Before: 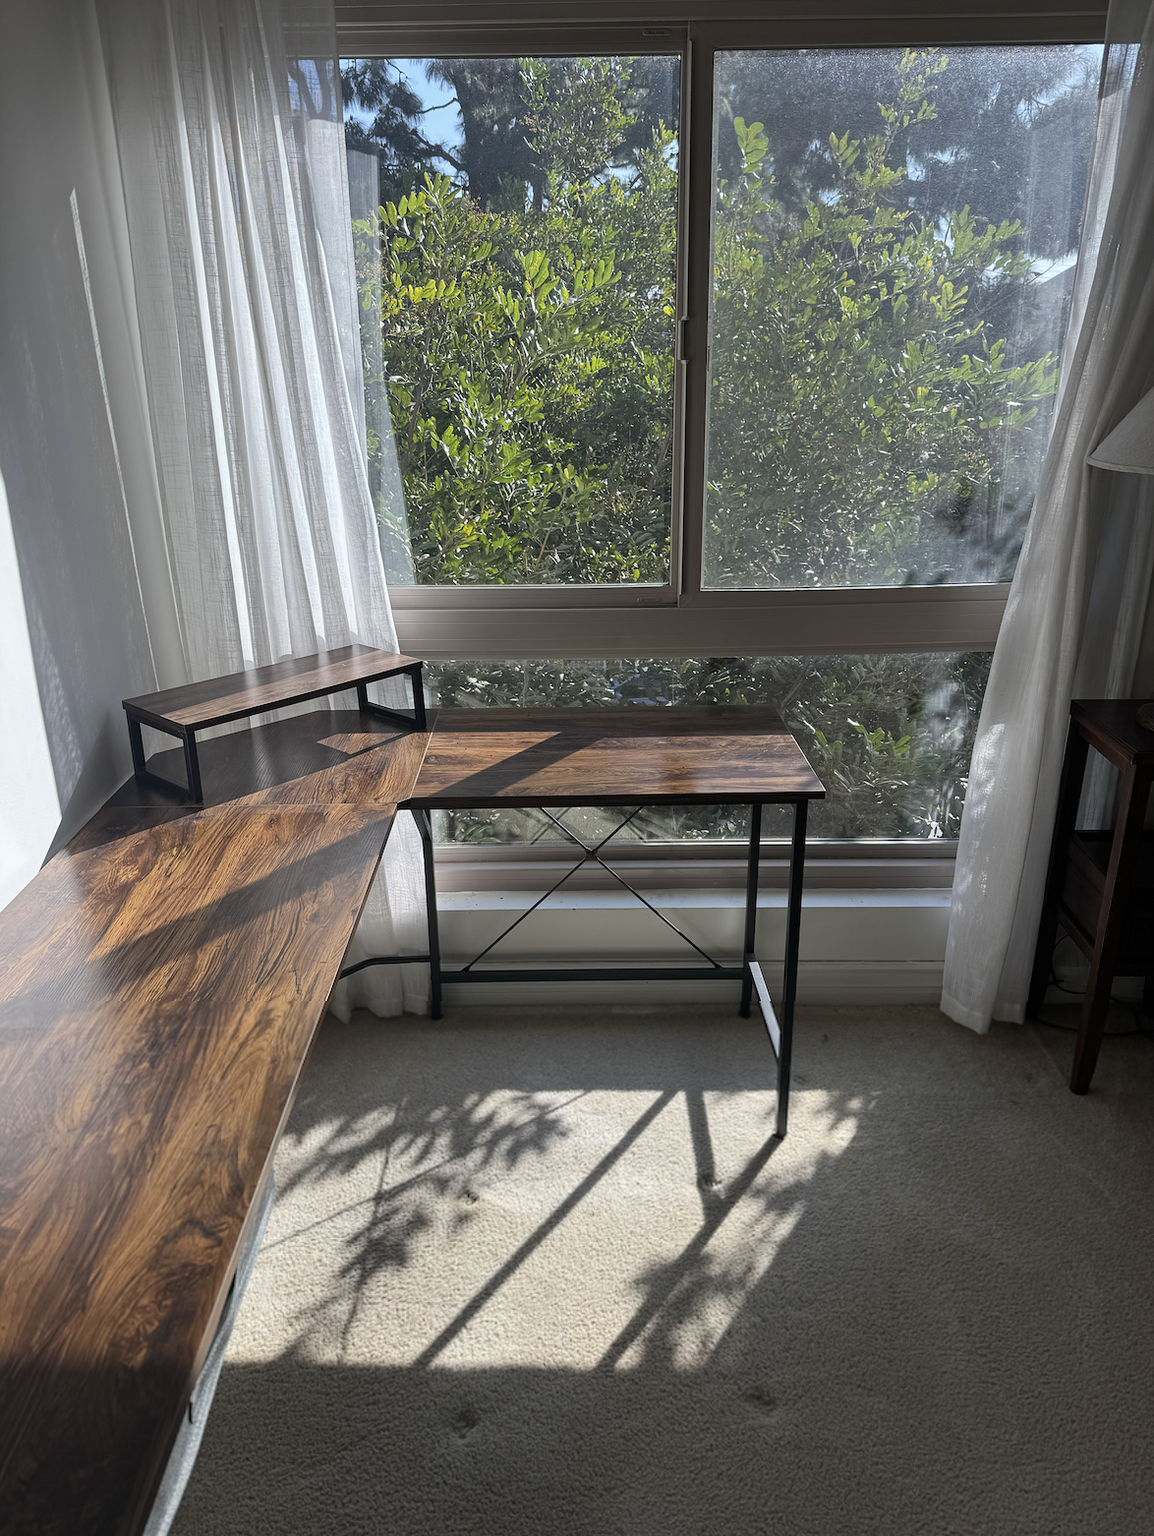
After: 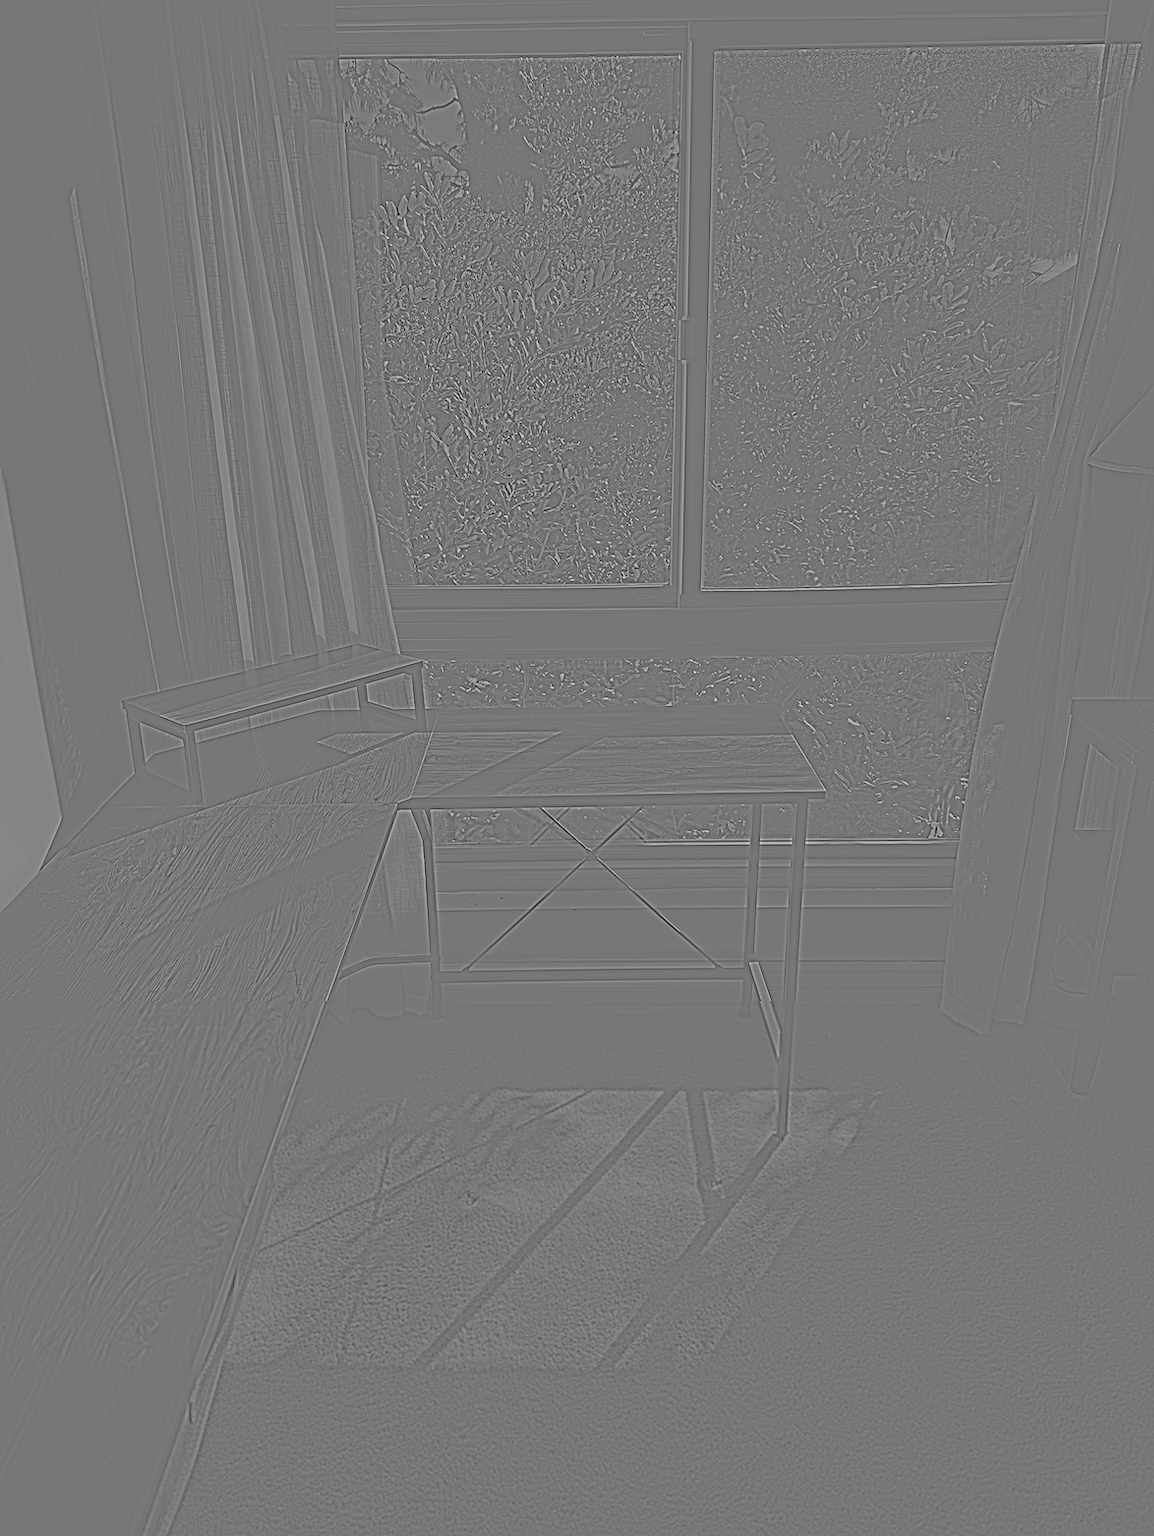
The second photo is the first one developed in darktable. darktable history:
sharpen: radius 1.967
highpass: sharpness 9.84%, contrast boost 9.94%
exposure: black level correction 0, exposure 0.7 EV, compensate exposure bias true, compensate highlight preservation false
